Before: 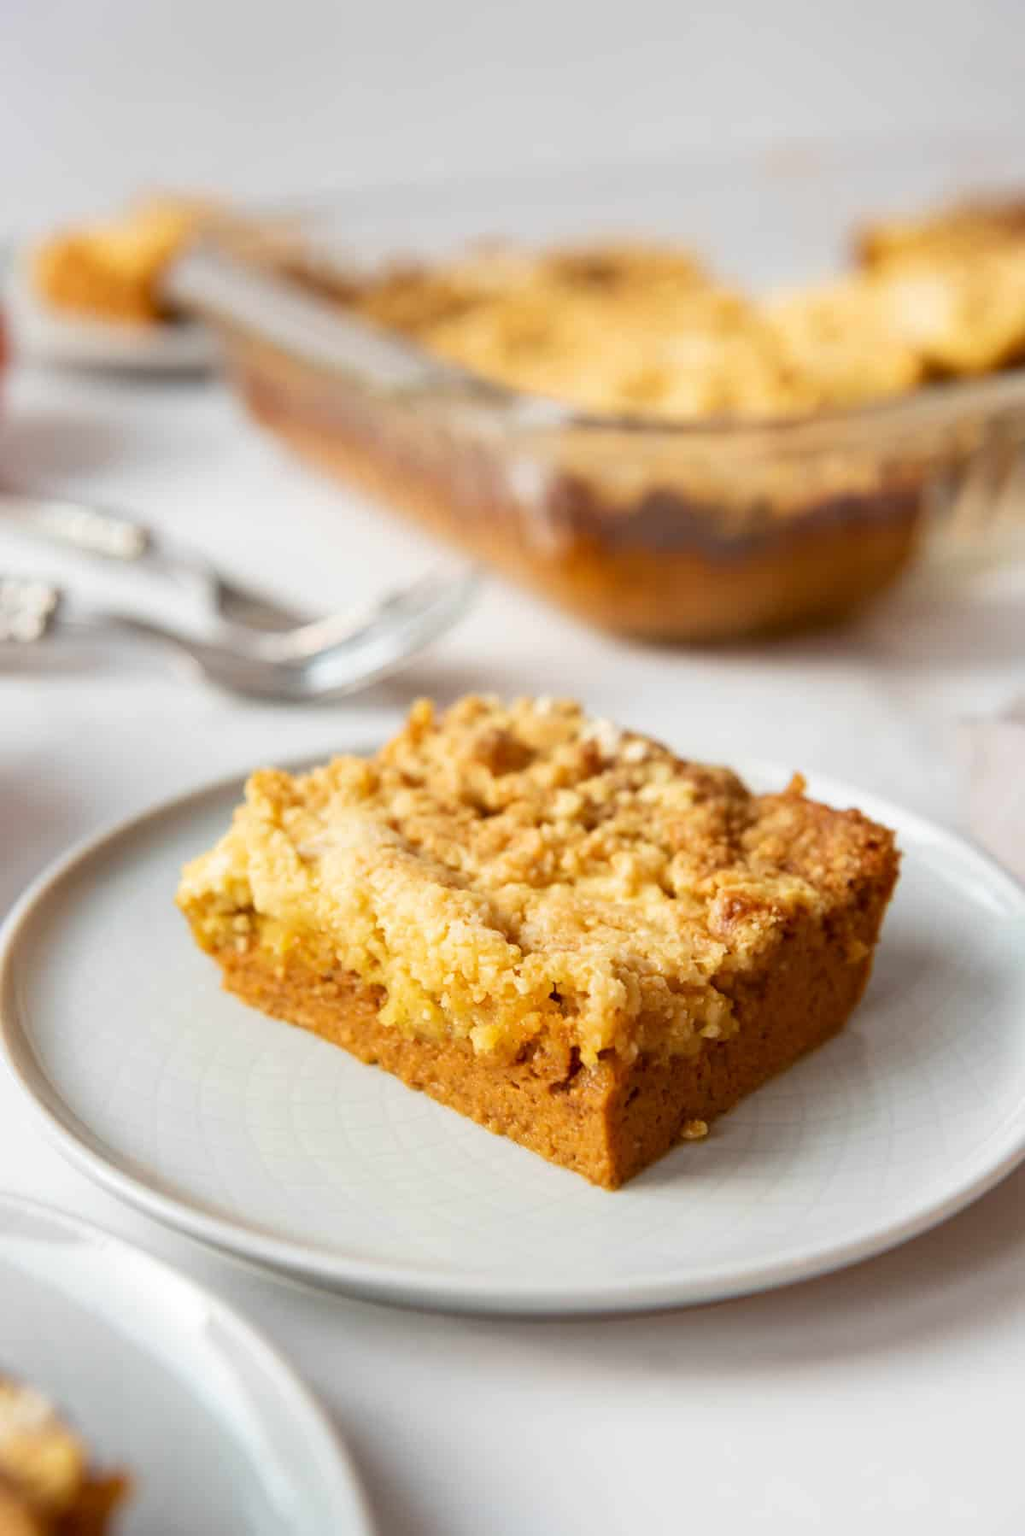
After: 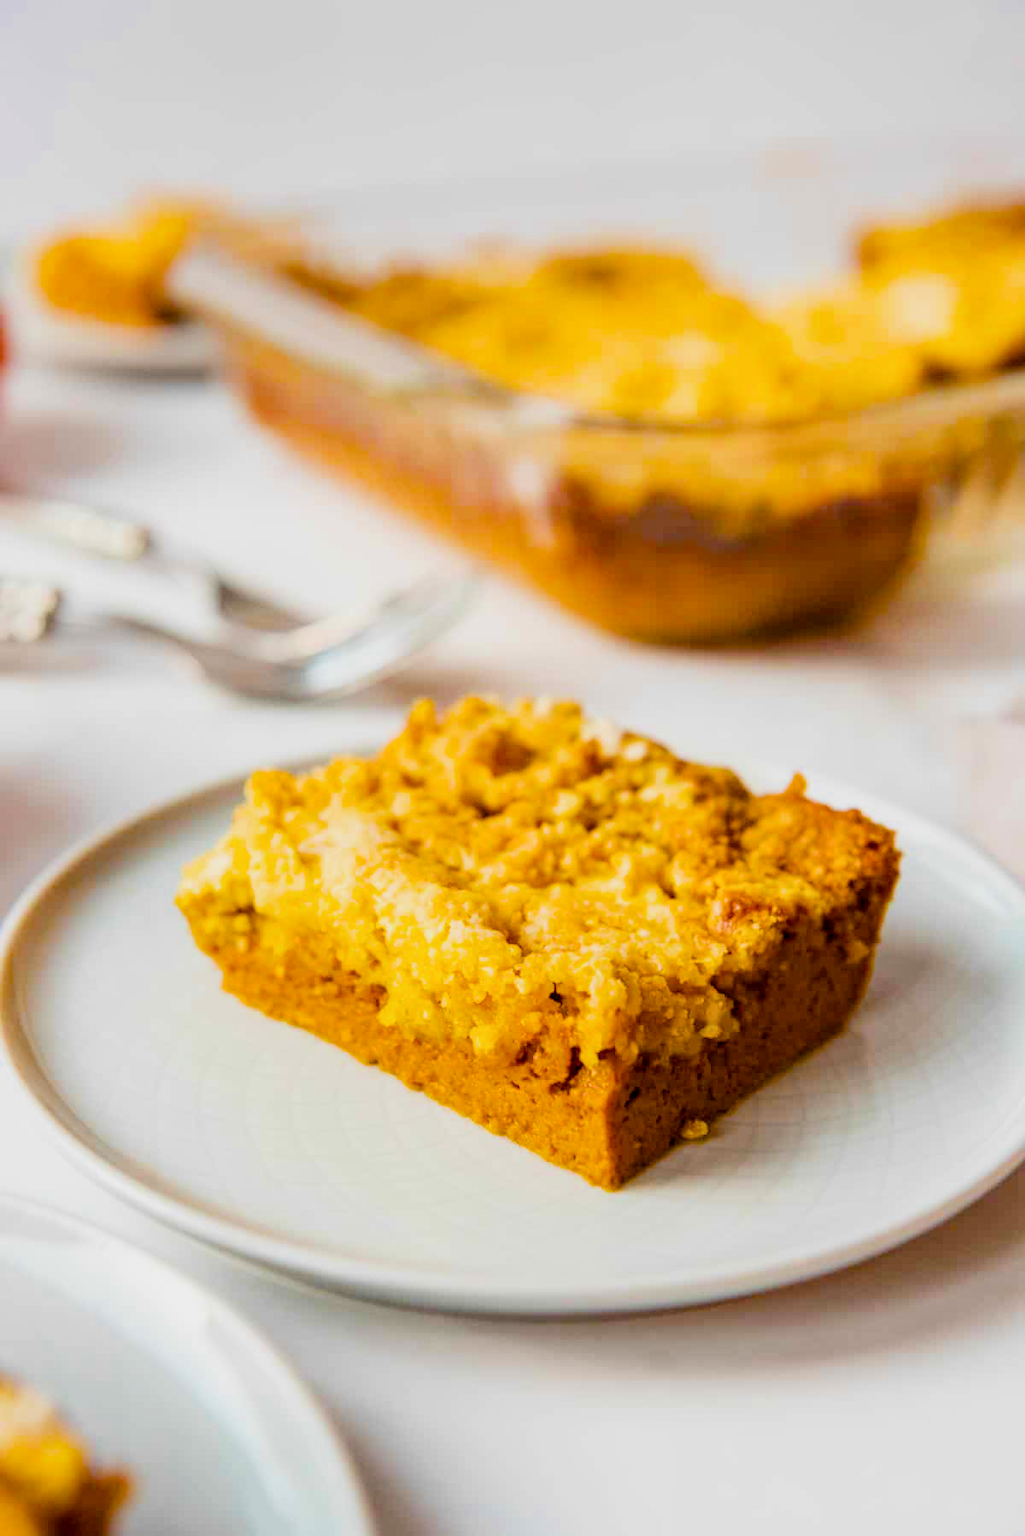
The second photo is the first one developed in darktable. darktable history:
color balance rgb: perceptual saturation grading › global saturation 50.001%, perceptual brilliance grading › global brilliance 10.237%, perceptual brilliance grading › shadows 15.772%, global vibrance 20.906%
filmic rgb: middle gray luminance 29.03%, black relative exposure -10.37 EV, white relative exposure 5.49 EV, target black luminance 0%, hardness 3.91, latitude 1.2%, contrast 1.13, highlights saturation mix 6.23%, shadows ↔ highlights balance 14.99%
local contrast: detail 130%
